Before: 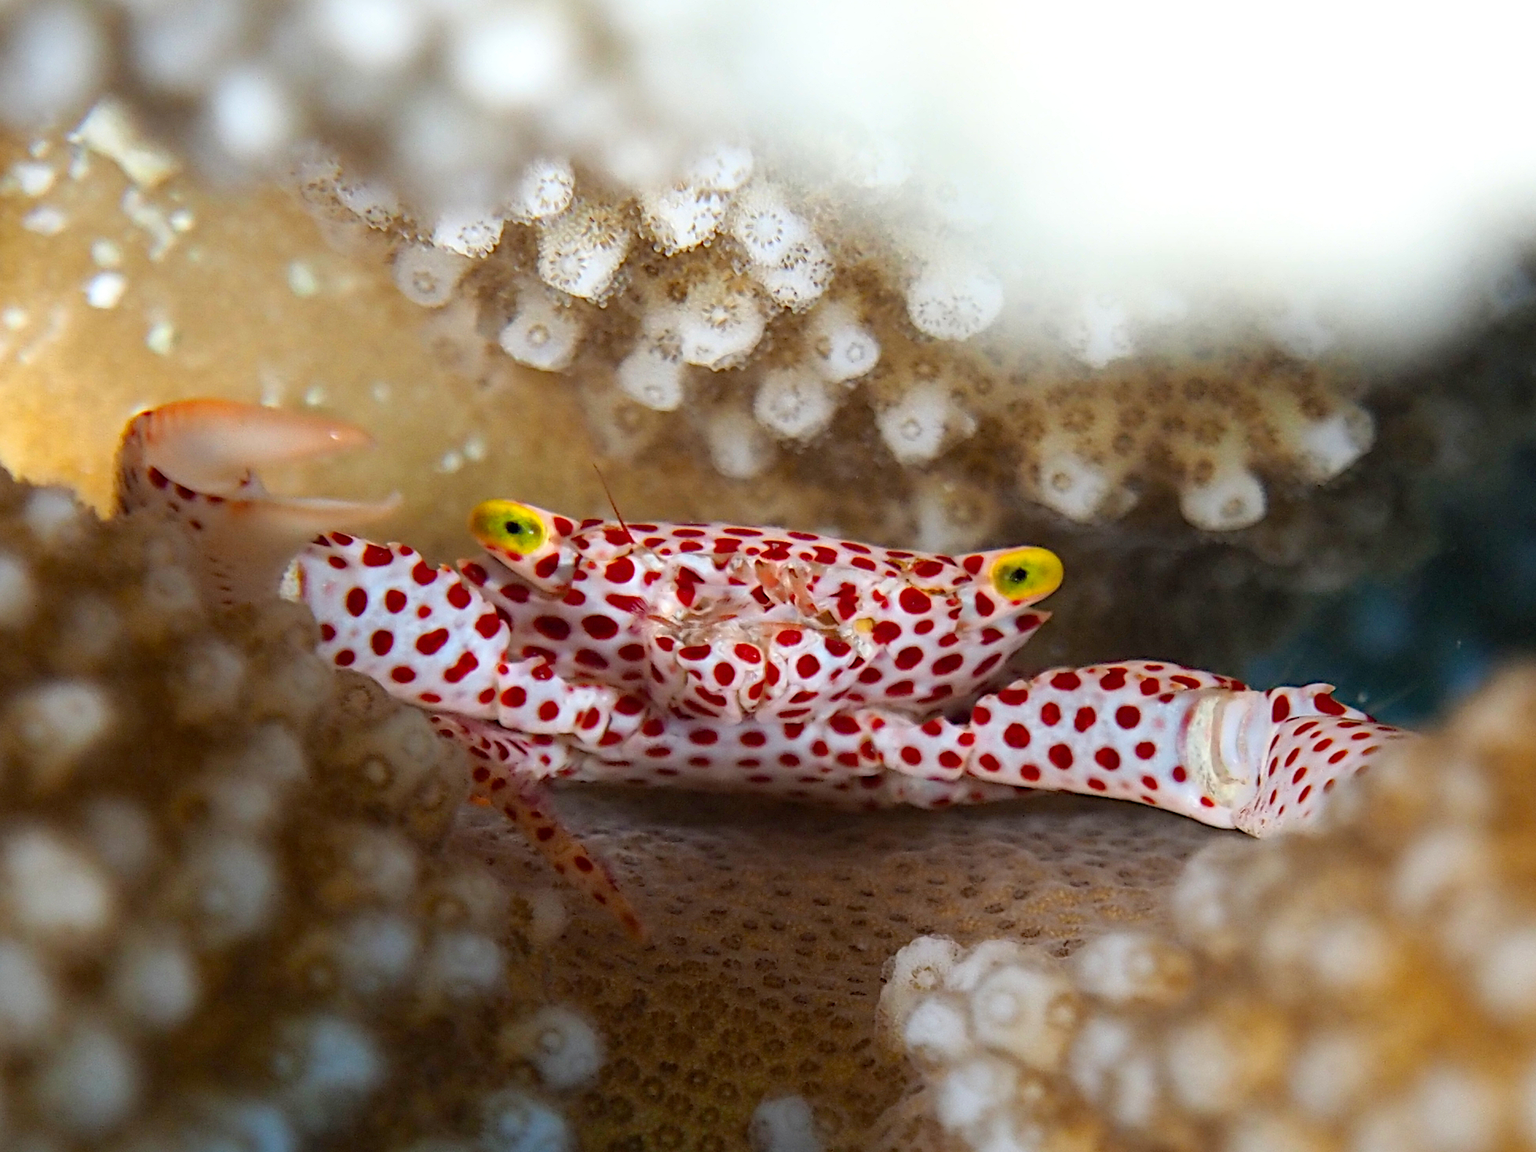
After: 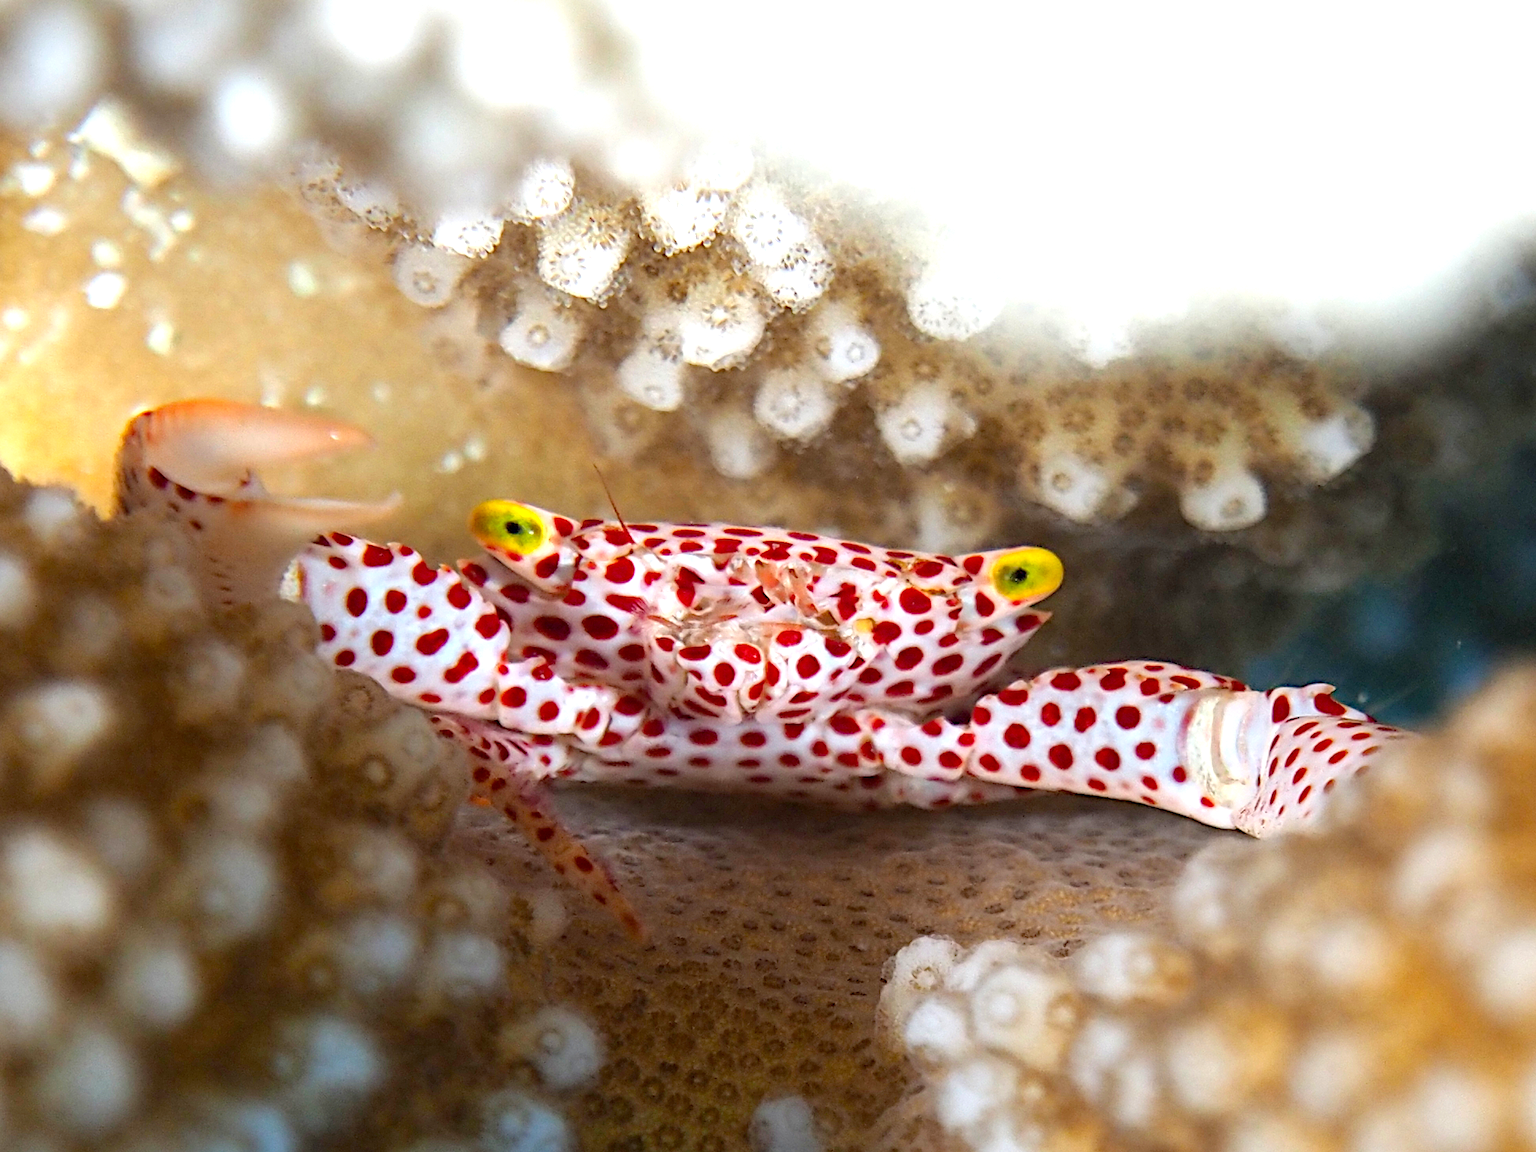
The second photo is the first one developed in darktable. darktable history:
exposure: exposure 0.6 EV, compensate highlight preservation false
